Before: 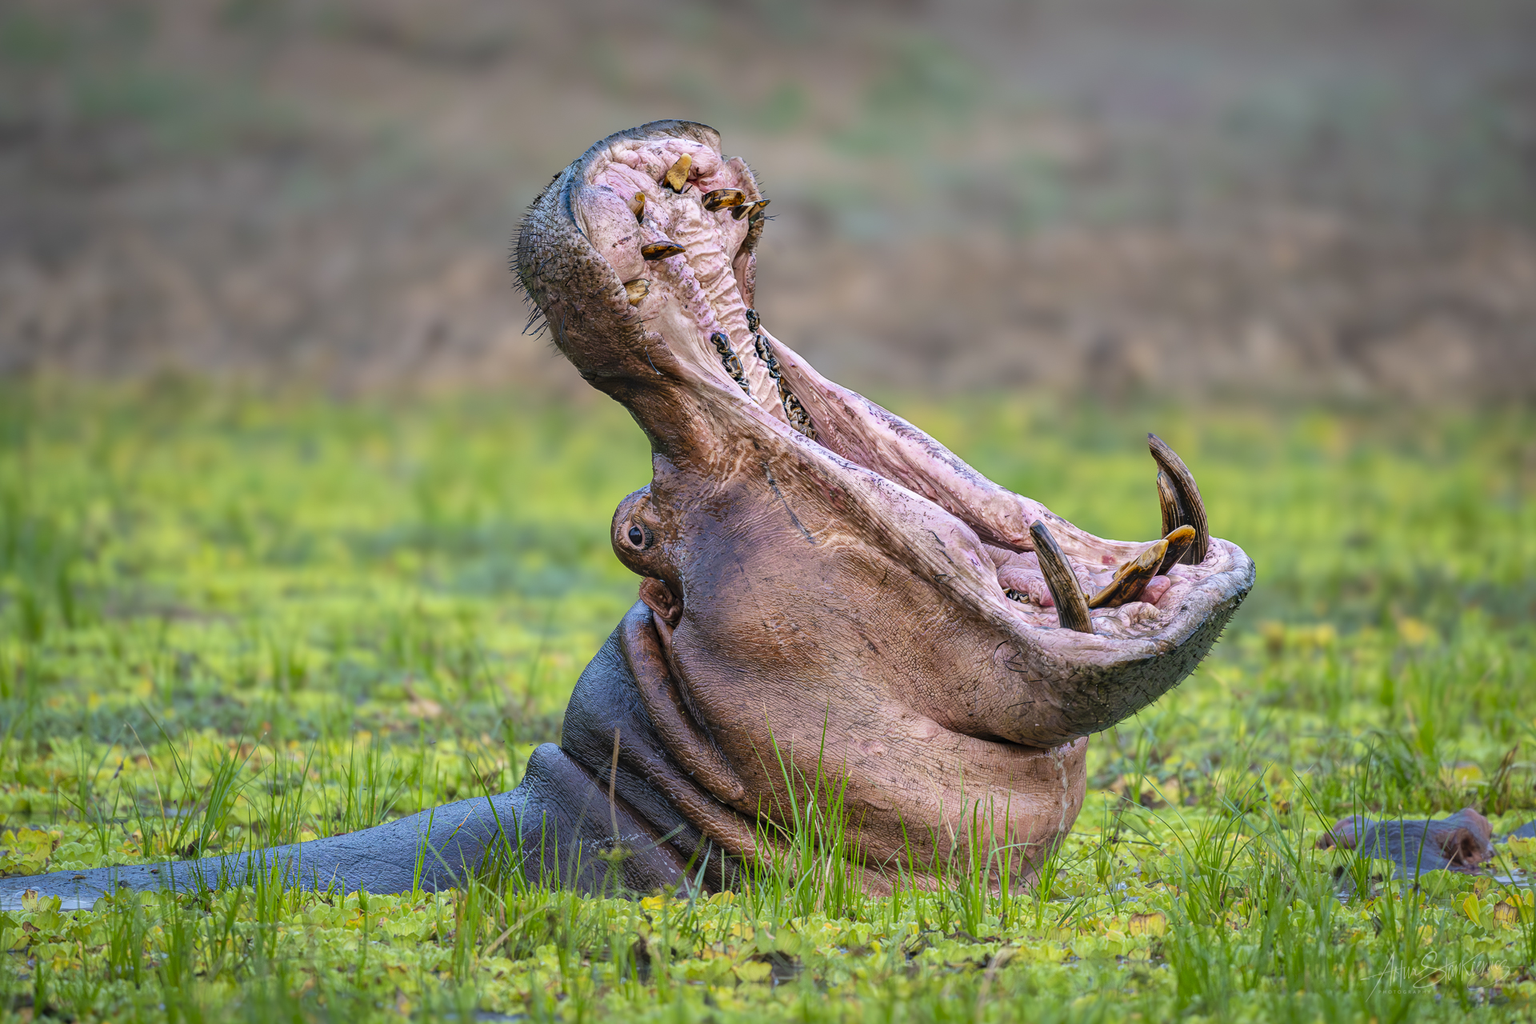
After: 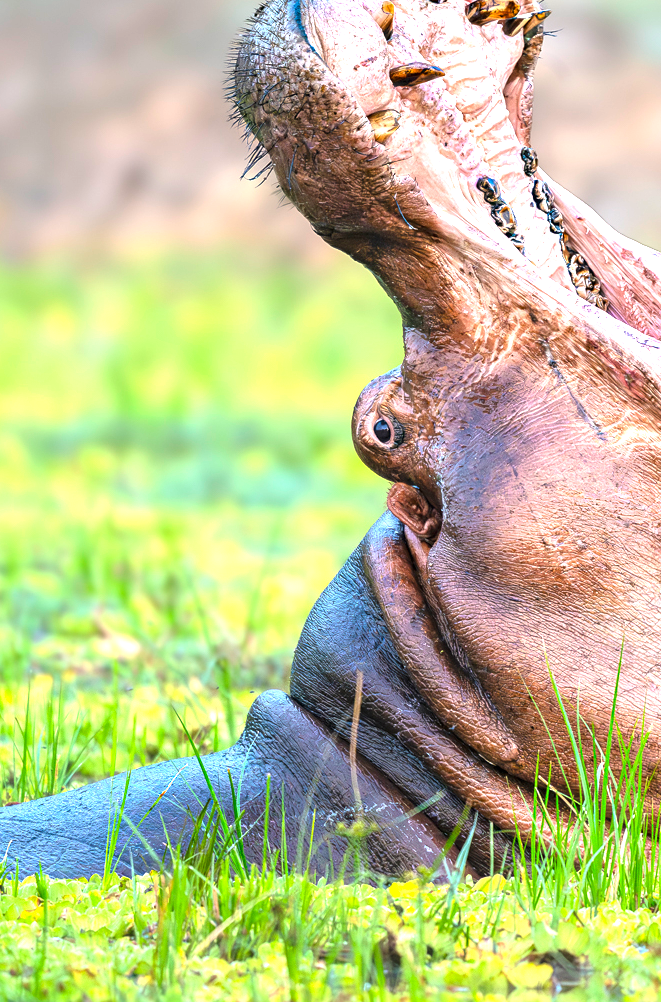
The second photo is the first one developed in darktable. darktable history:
crop and rotate: left 21.469%, top 18.73%, right 44.09%, bottom 2.98%
exposure: black level correction 0, exposure 1.374 EV, compensate highlight preservation false
